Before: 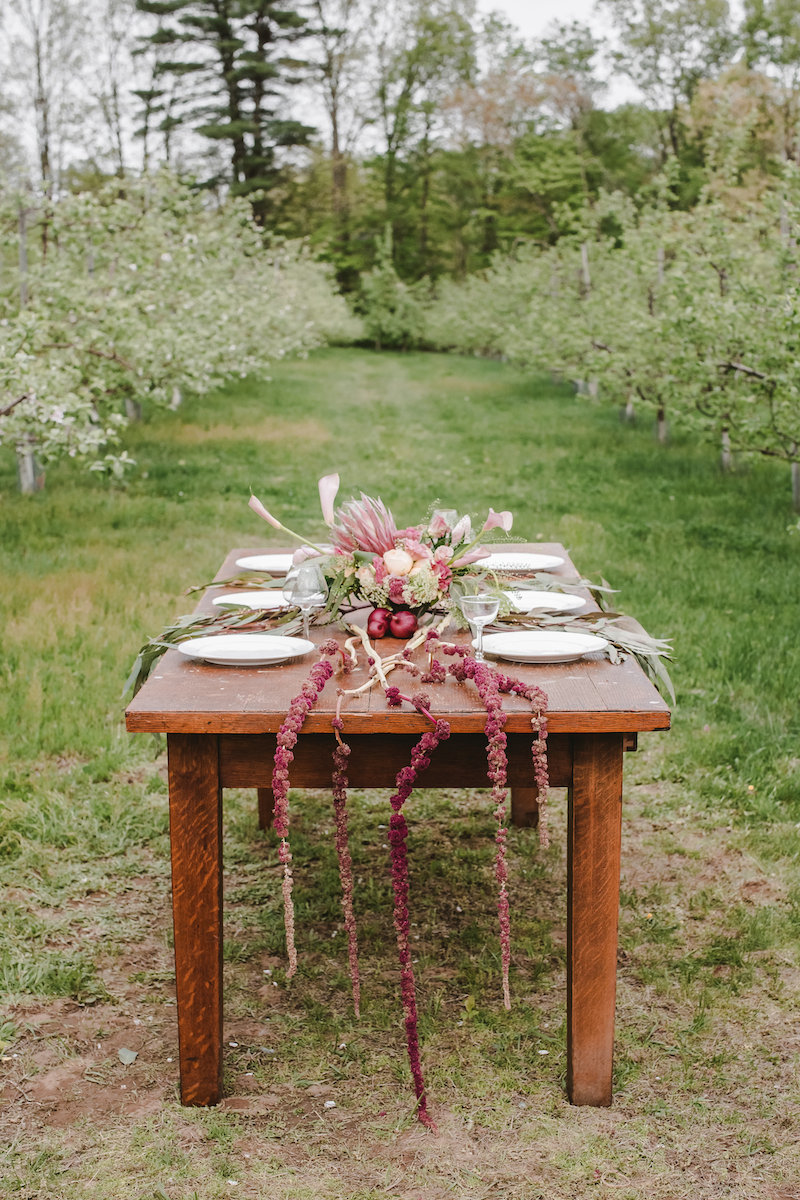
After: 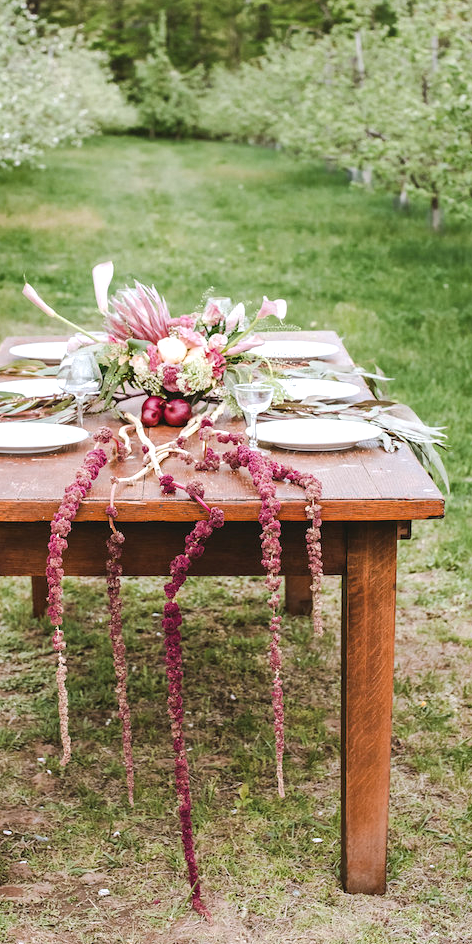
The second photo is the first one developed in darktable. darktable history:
base curve: curves: ch0 [(0, 0) (0.472, 0.508) (1, 1)]
exposure: exposure 0.4 EV, compensate highlight preservation false
shadows and highlights: radius 171.16, shadows 27, white point adjustment 3.13, highlights -67.95, soften with gaussian
white balance: red 0.974, blue 1.044
crop and rotate: left 28.256%, top 17.734%, right 12.656%, bottom 3.573%
